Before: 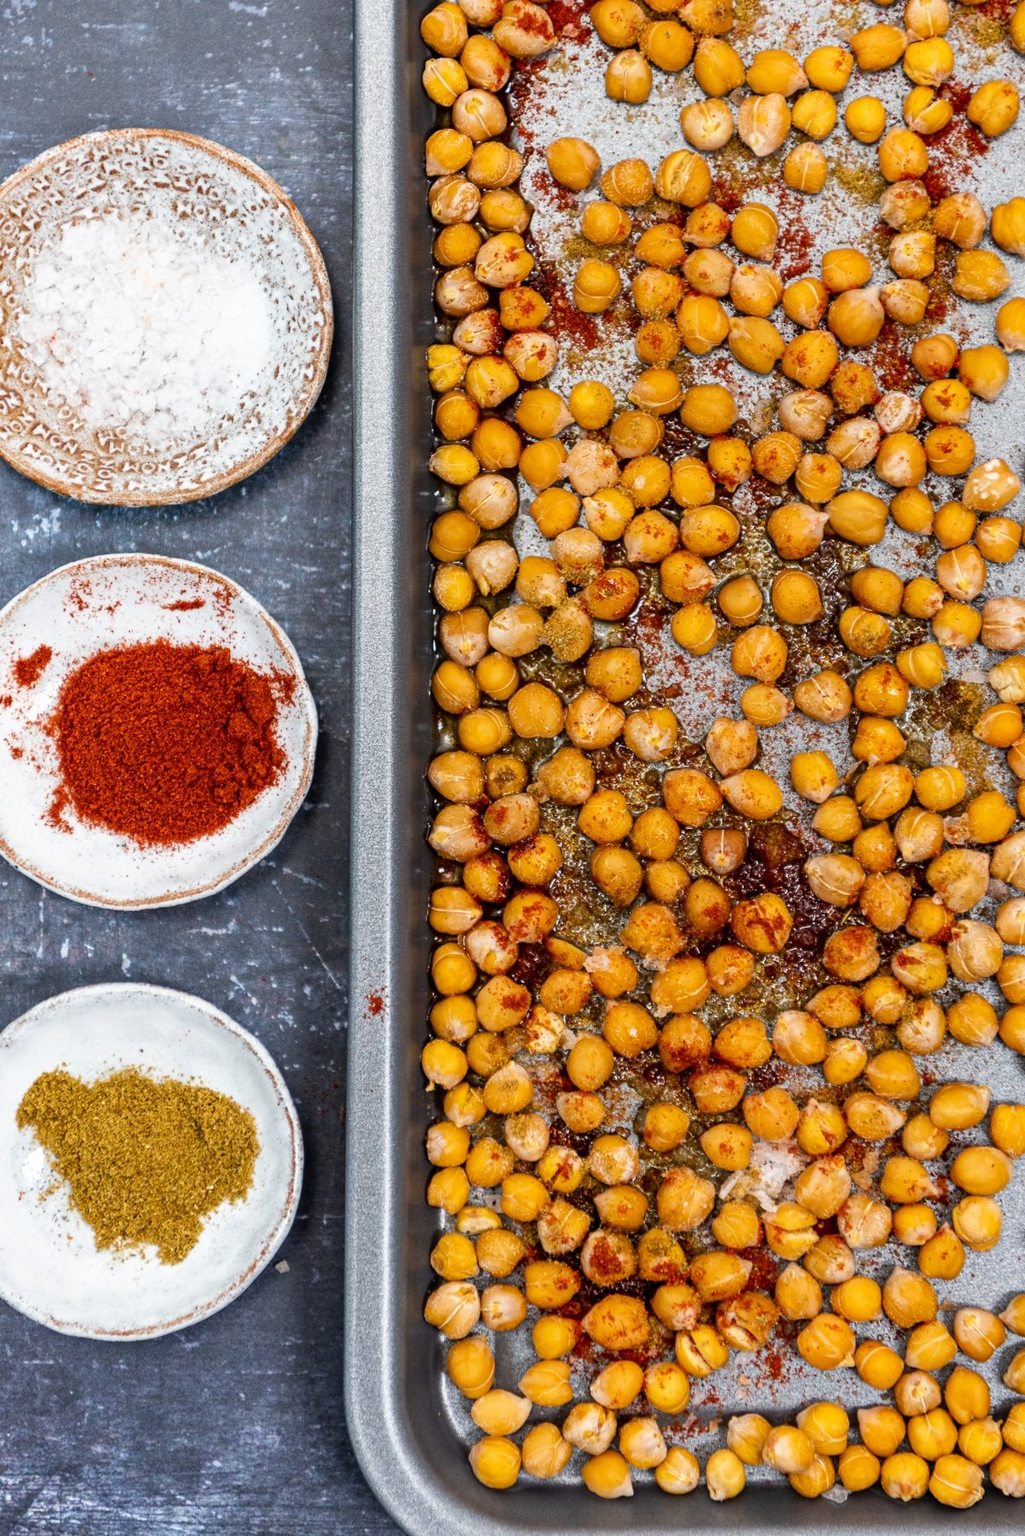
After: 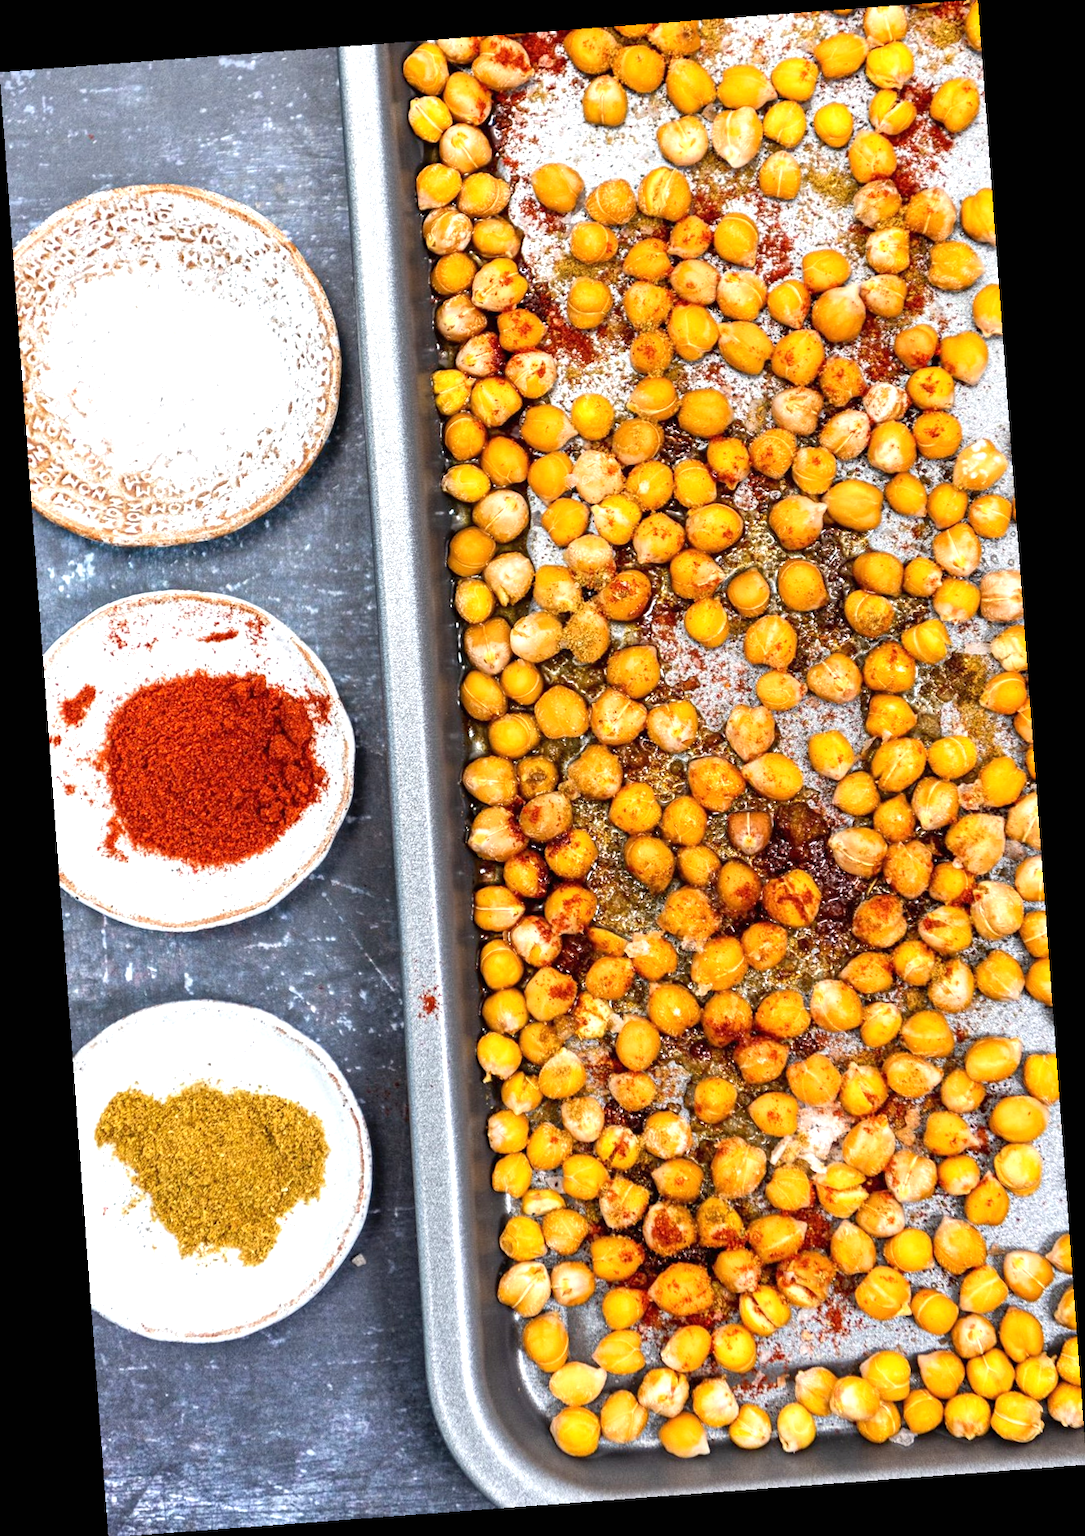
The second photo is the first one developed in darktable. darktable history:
rotate and perspective: rotation -4.25°, automatic cropping off
exposure: black level correction 0, exposure 0.7 EV, compensate exposure bias true, compensate highlight preservation false
